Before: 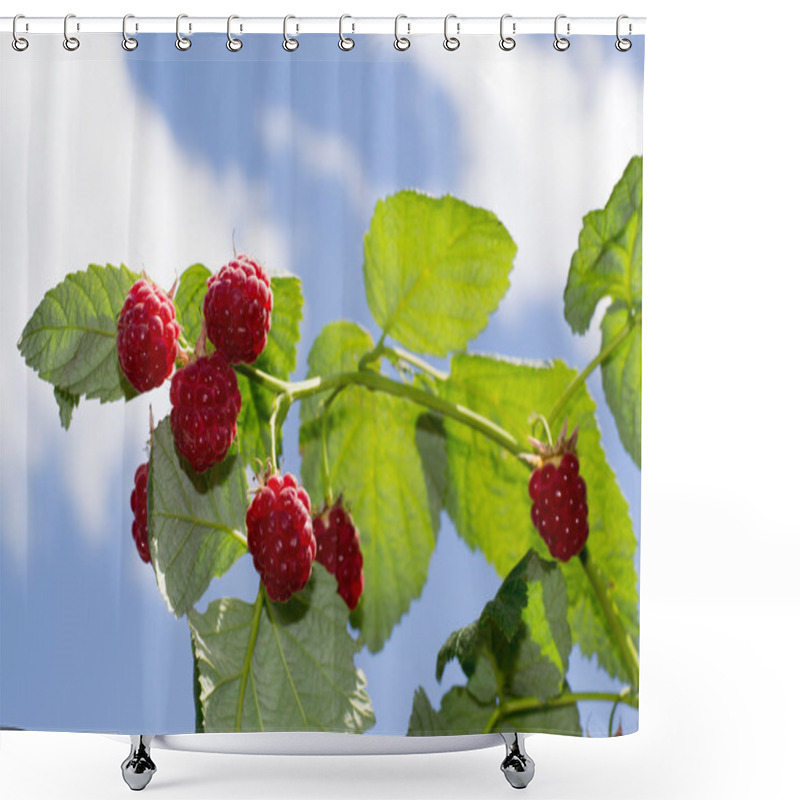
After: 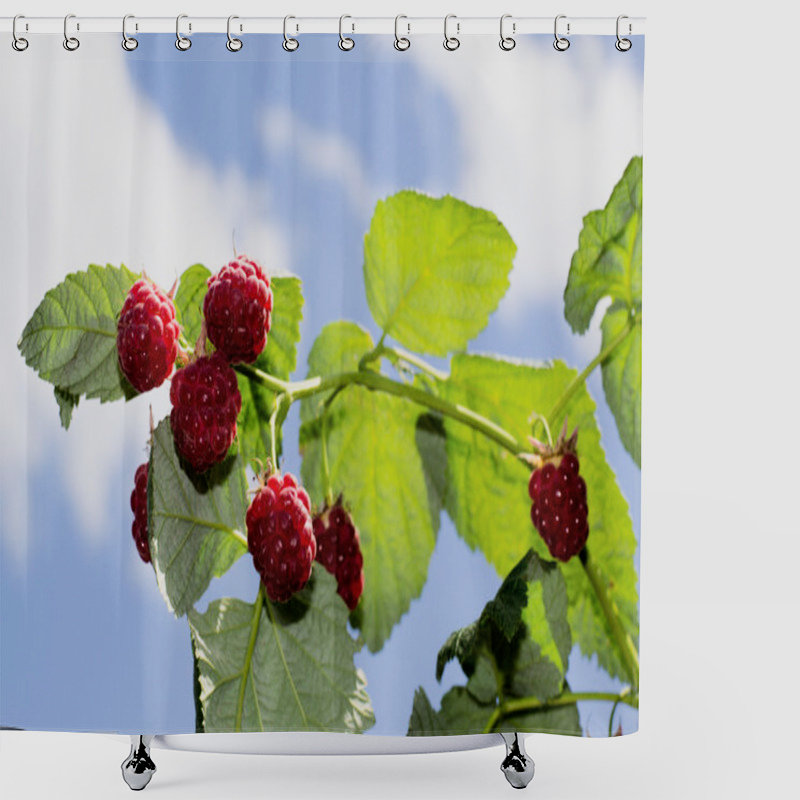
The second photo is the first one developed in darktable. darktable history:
filmic rgb: black relative exposure -5.09 EV, white relative exposure 3.96 EV, hardness 2.88, contrast 1.3
